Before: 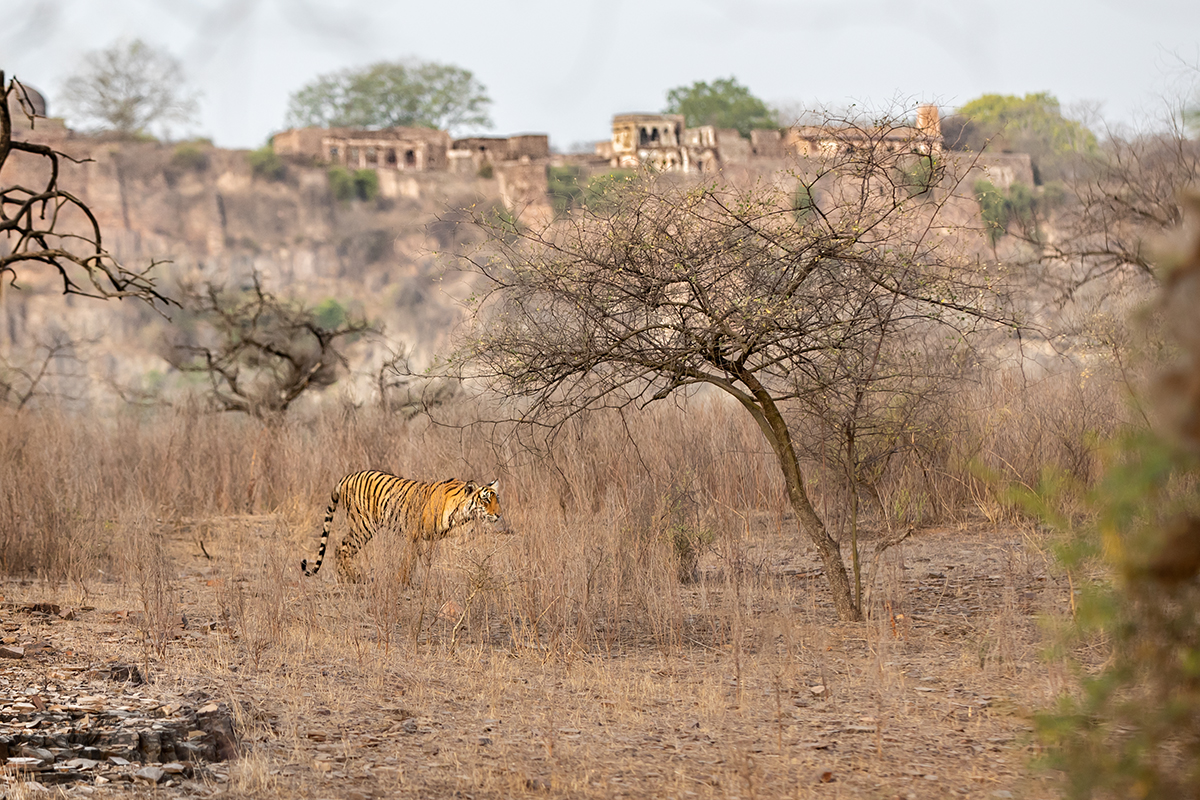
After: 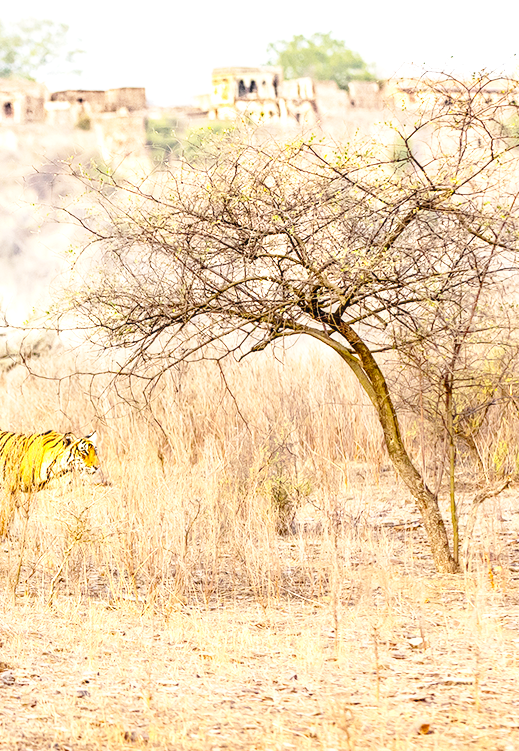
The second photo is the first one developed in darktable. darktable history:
crop: left 33.582%, top 6%, right 23.111%
contrast brightness saturation: contrast 0.107, saturation -0.175
local contrast: on, module defaults
color balance rgb: shadows lift › chroma 3.047%, shadows lift › hue 279.53°, linear chroma grading › global chroma 8.991%, perceptual saturation grading › global saturation 30.766%
exposure: black level correction 0, exposure 1 EV, compensate highlight preservation false
base curve: curves: ch0 [(0, 0) (0.028, 0.03) (0.121, 0.232) (0.46, 0.748) (0.859, 0.968) (1, 1)], preserve colors none
